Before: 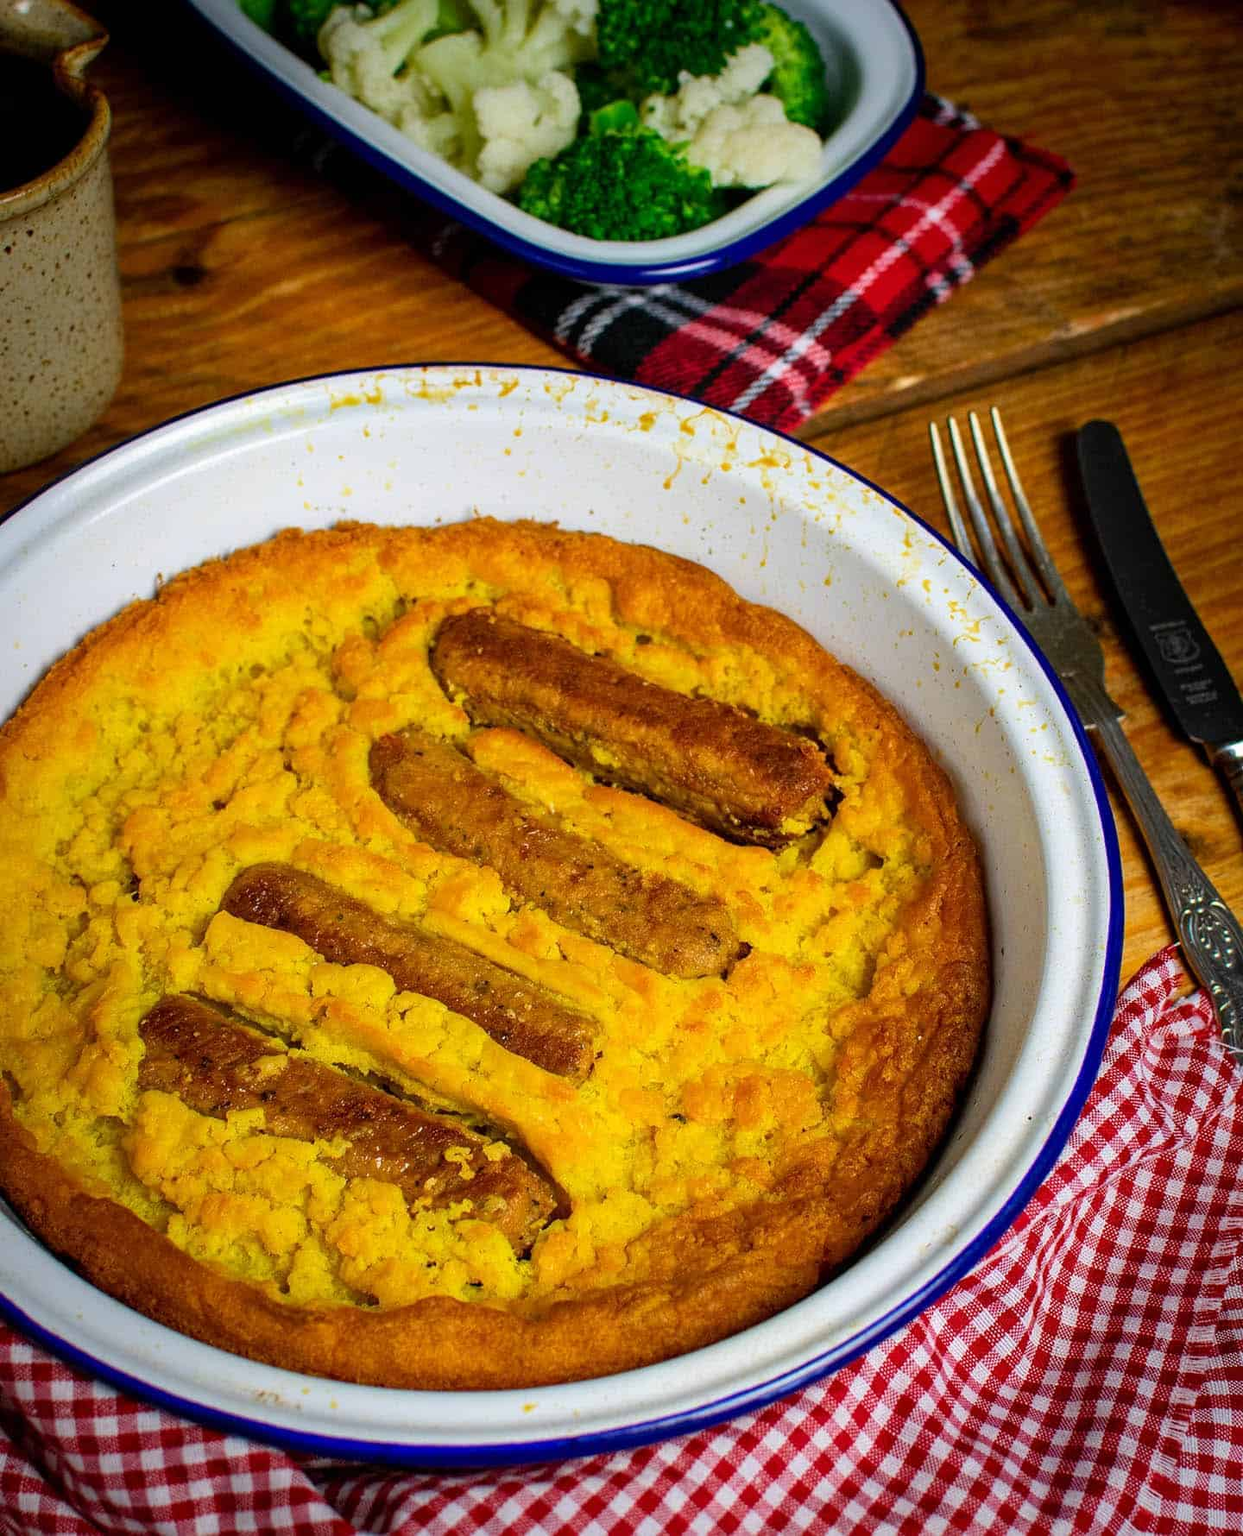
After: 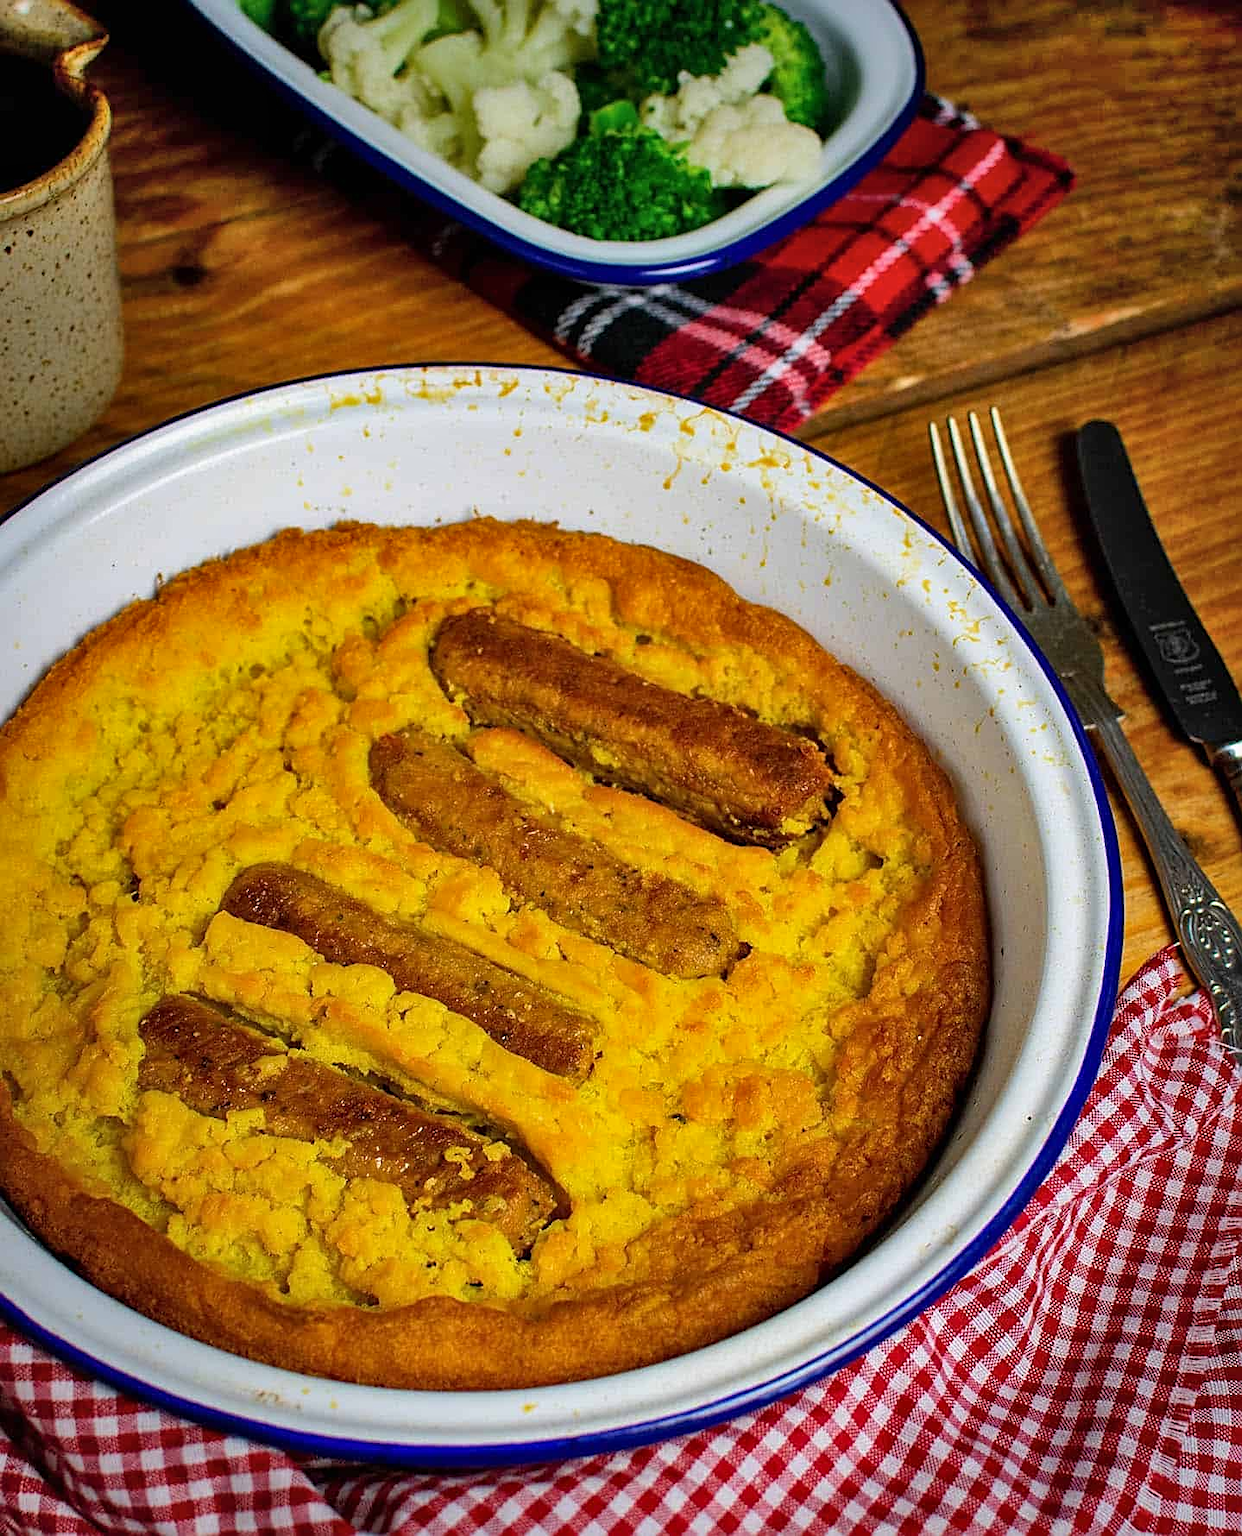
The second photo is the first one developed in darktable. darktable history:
sharpen: on, module defaults
exposure: exposure -0.072 EV, compensate highlight preservation false
shadows and highlights: shadows 60, soften with gaussian
